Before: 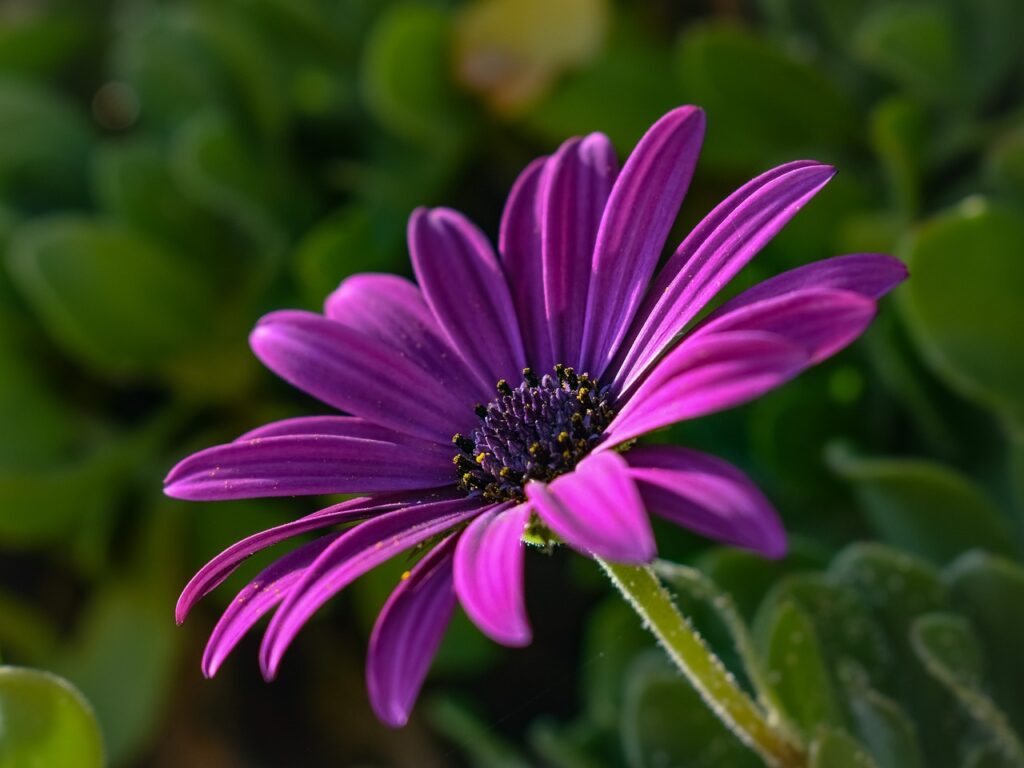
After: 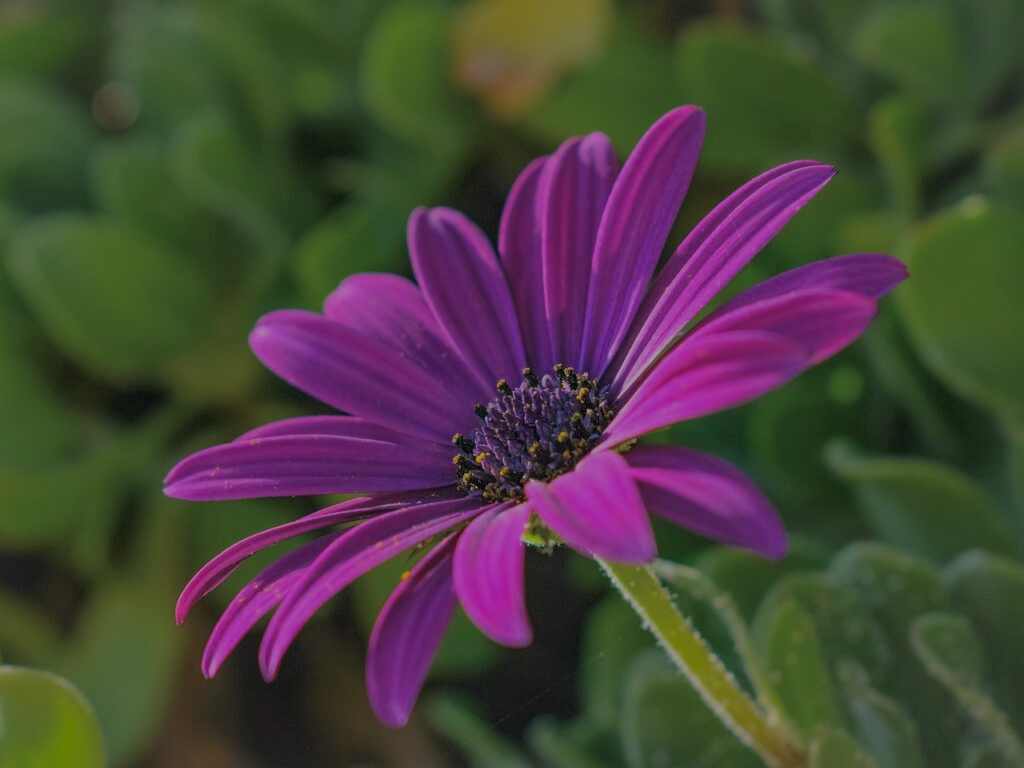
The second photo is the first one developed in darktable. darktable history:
exposure: exposure -0.252 EV, compensate highlight preservation false
filmic rgb: black relative exposure -15.96 EV, white relative exposure 7.94 EV, hardness 4.14, latitude 49.28%, contrast 0.512, color science v6 (2022)
